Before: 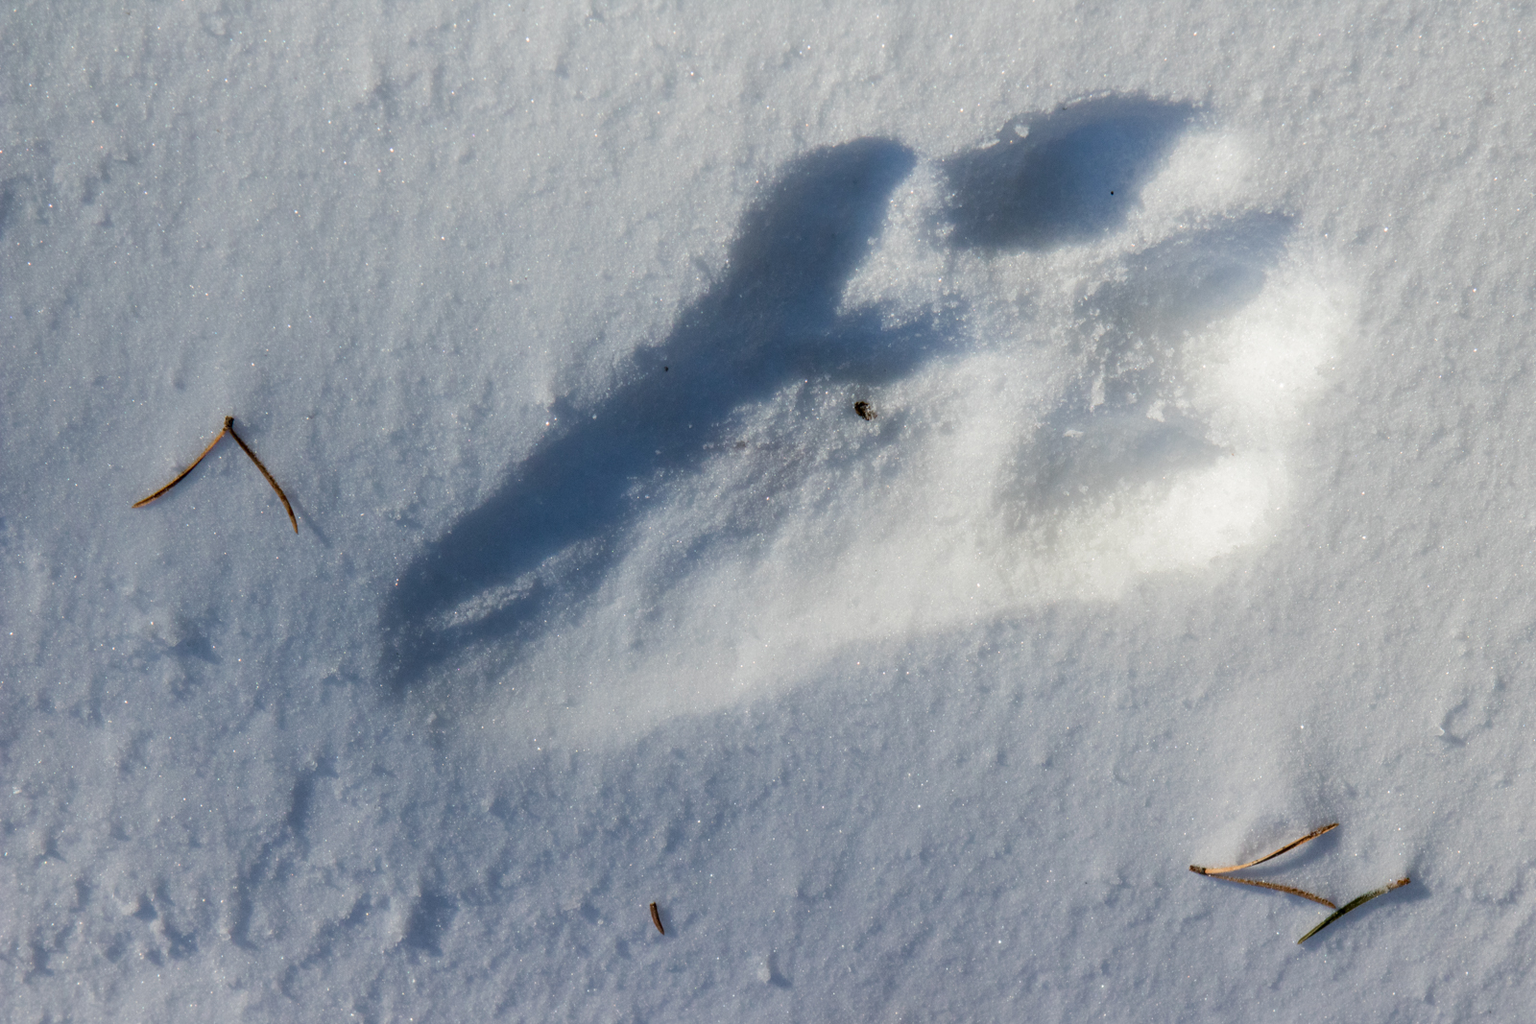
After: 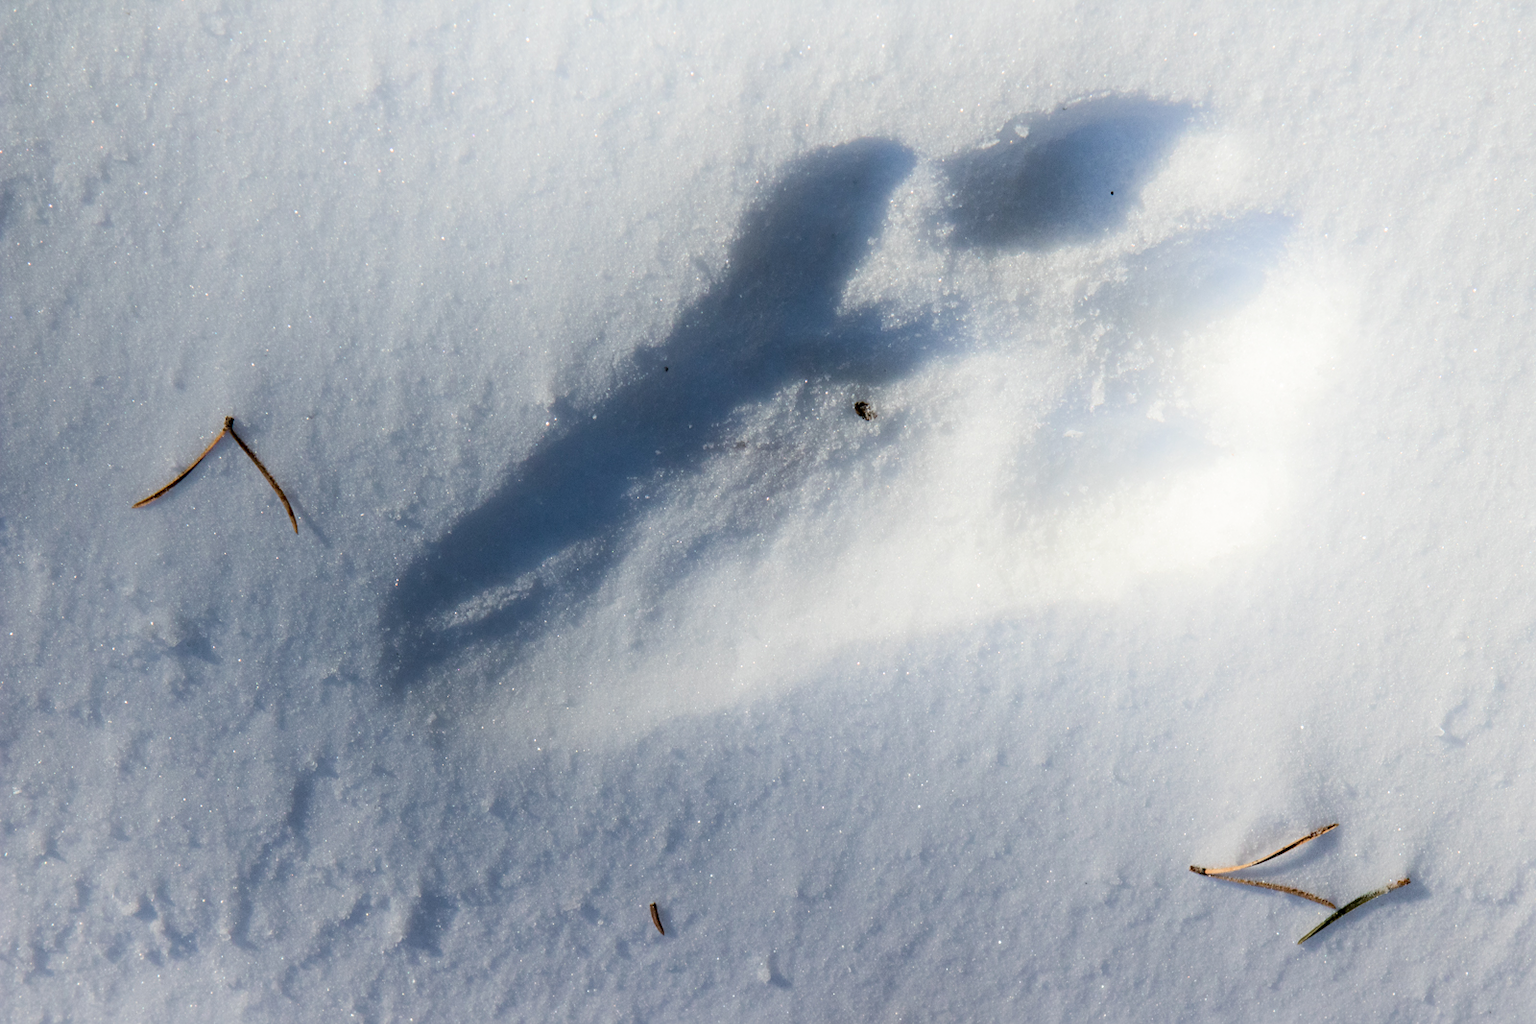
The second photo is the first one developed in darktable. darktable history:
sharpen: amount 0.2
shadows and highlights: shadows -90, highlights 90, soften with gaussian
